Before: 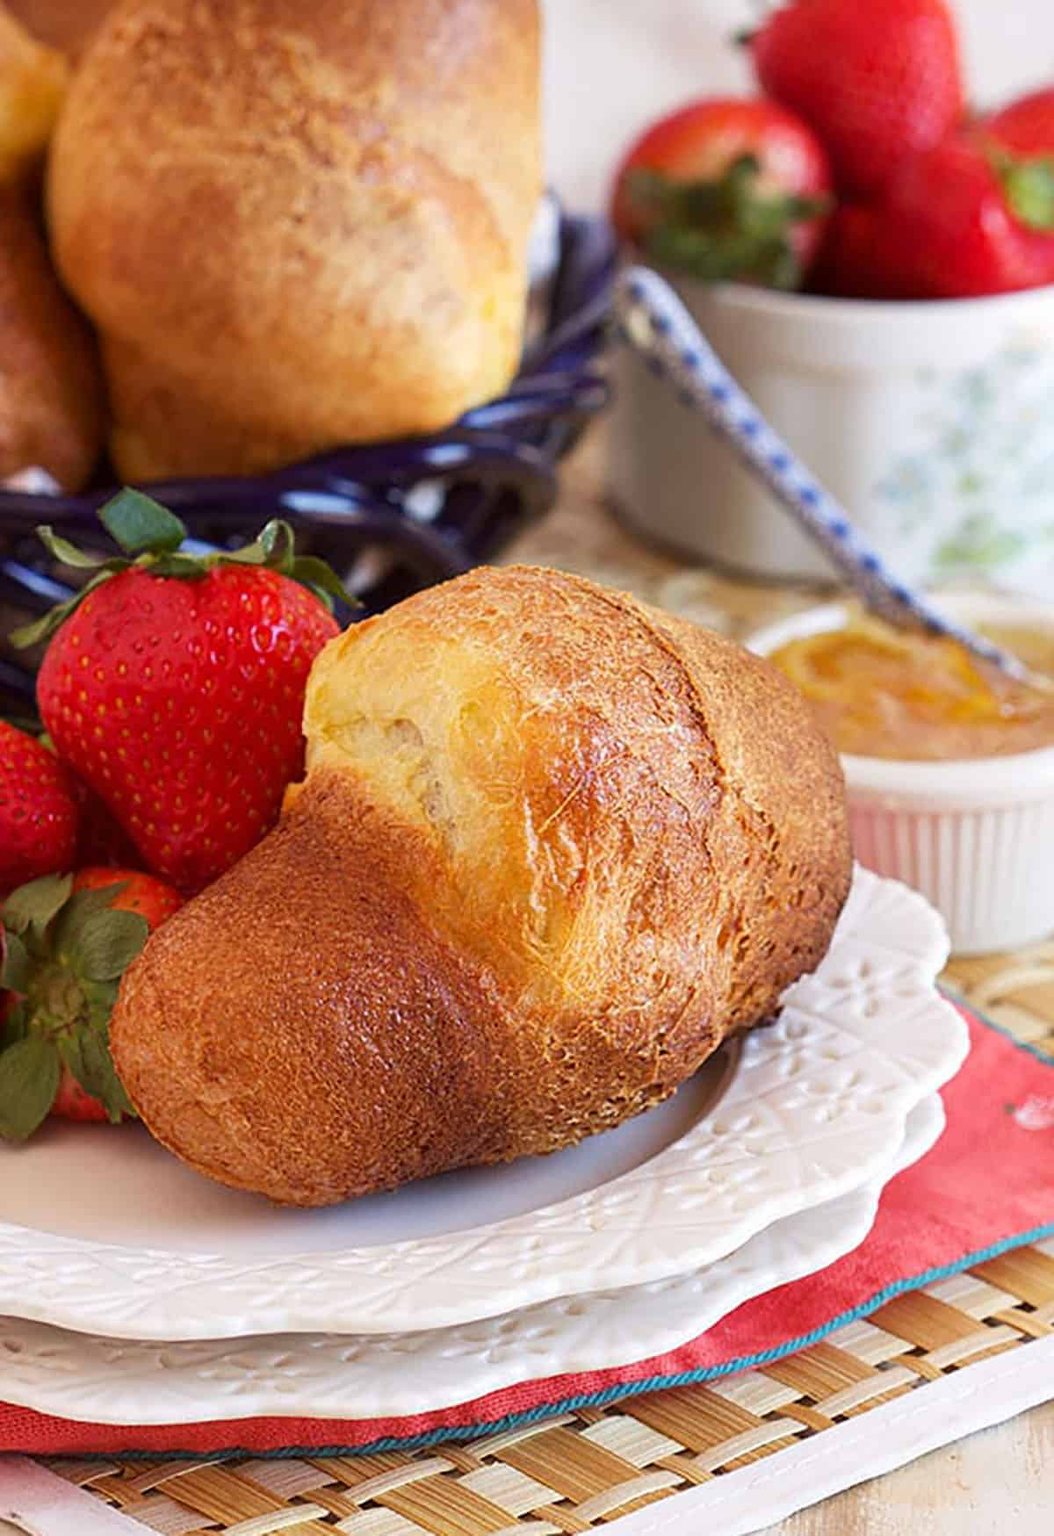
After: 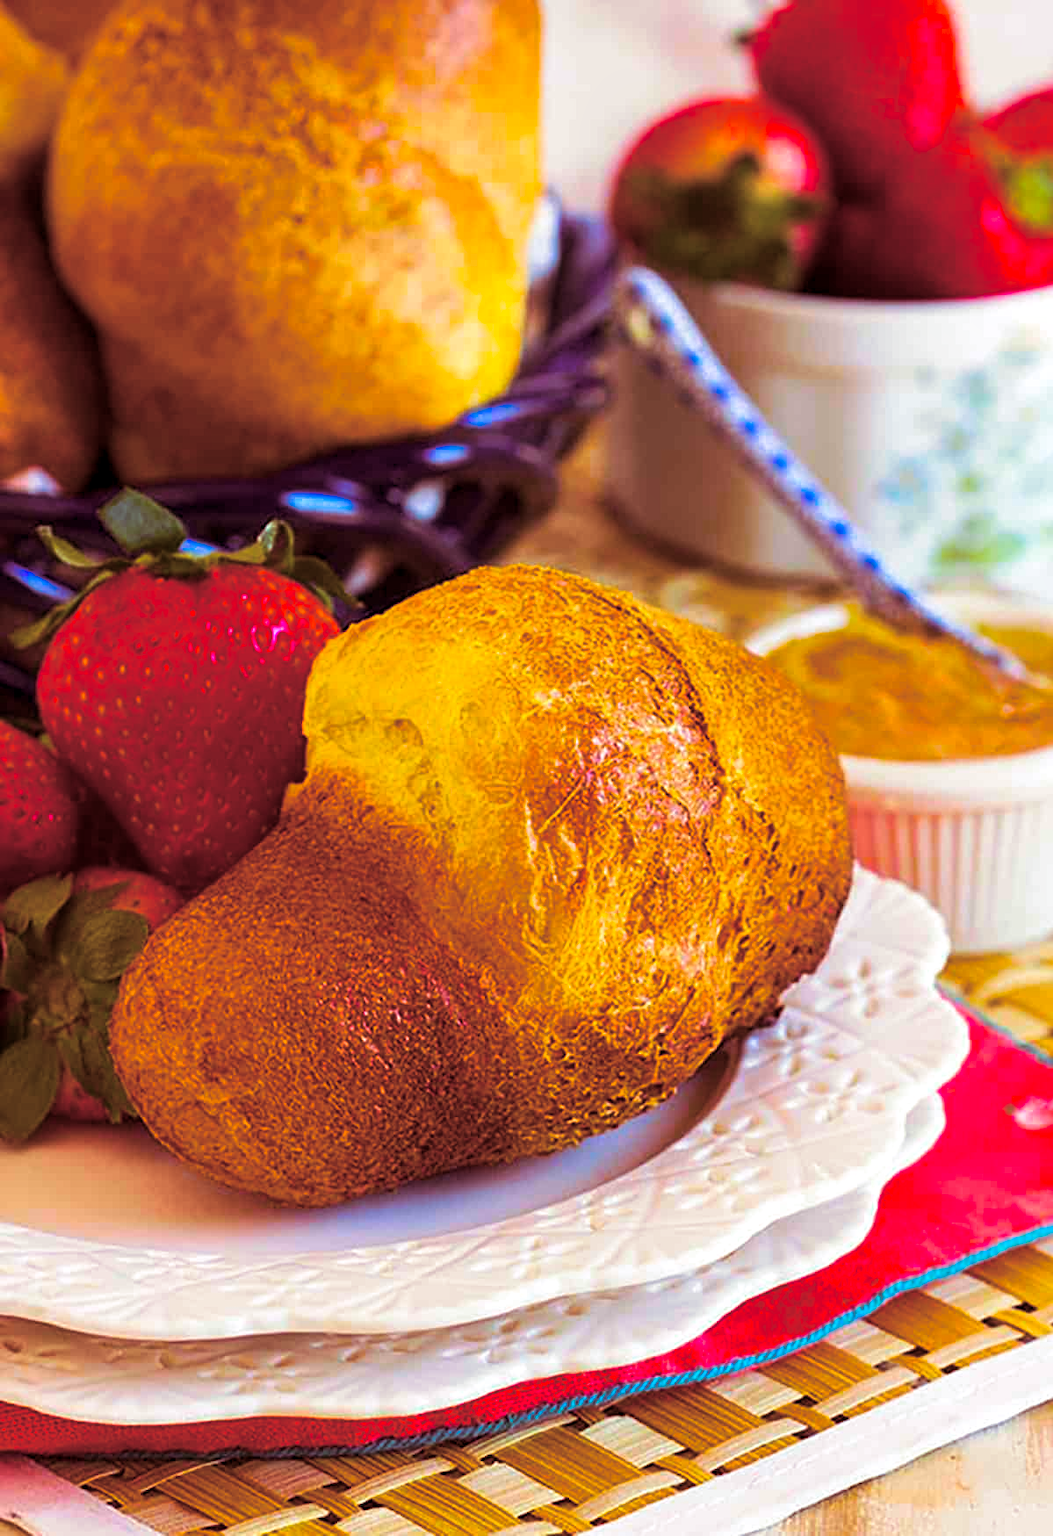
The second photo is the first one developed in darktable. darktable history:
split-toning: on, module defaults
local contrast: highlights 100%, shadows 100%, detail 120%, midtone range 0.2
color balance rgb: linear chroma grading › global chroma 42%, perceptual saturation grading › global saturation 42%, global vibrance 33%
